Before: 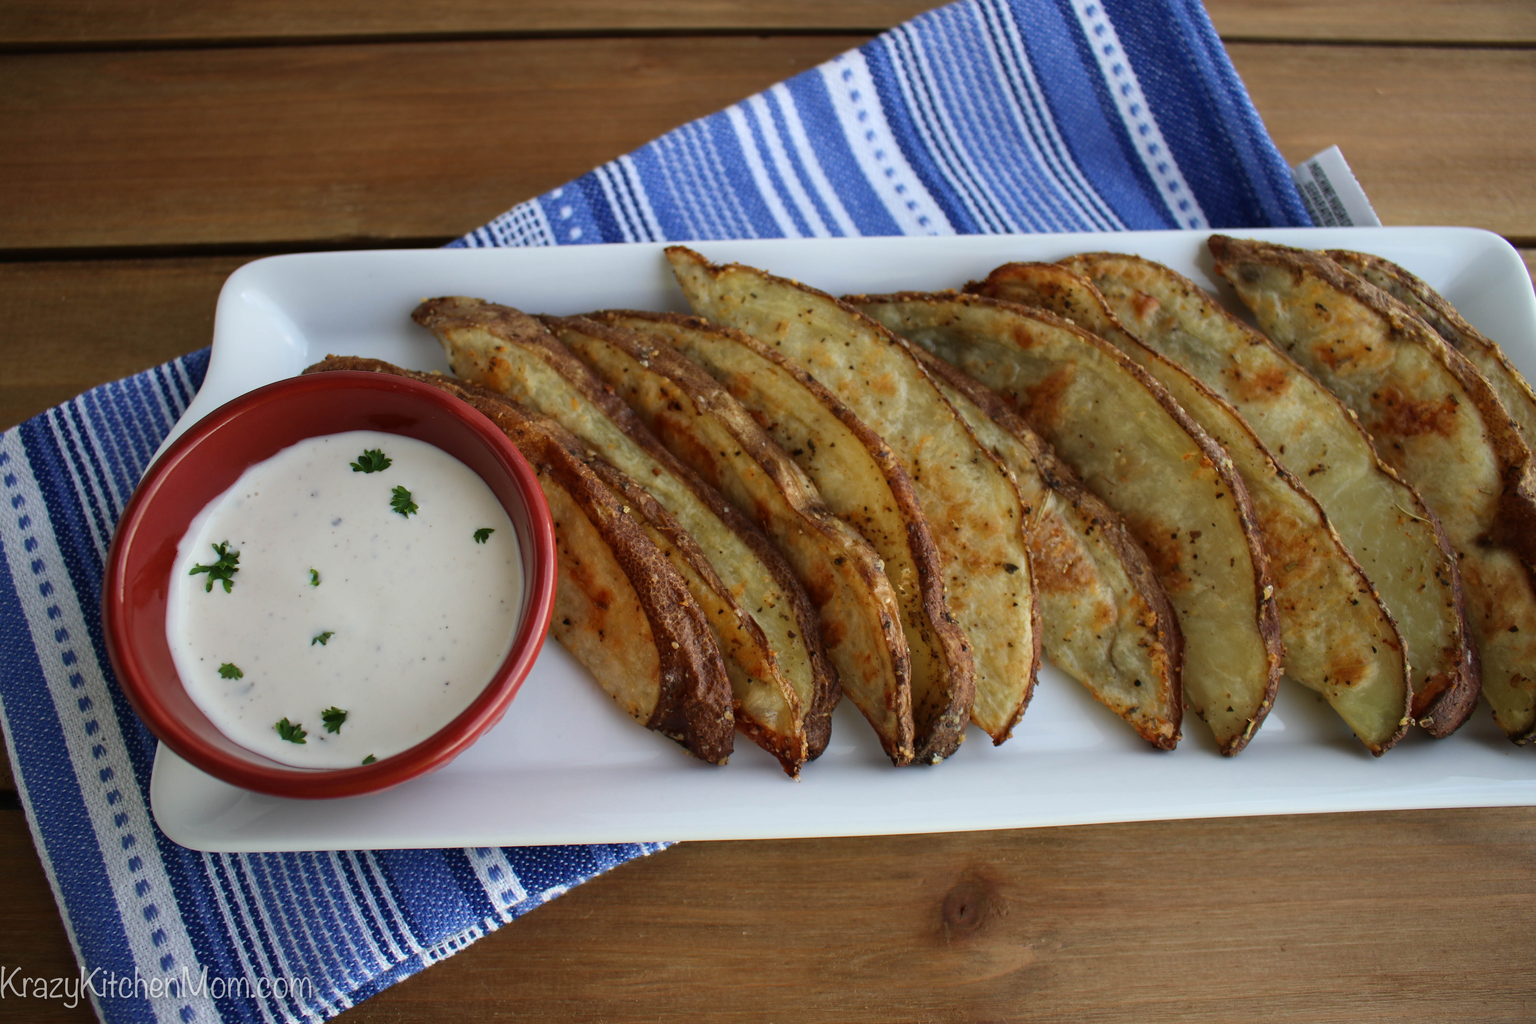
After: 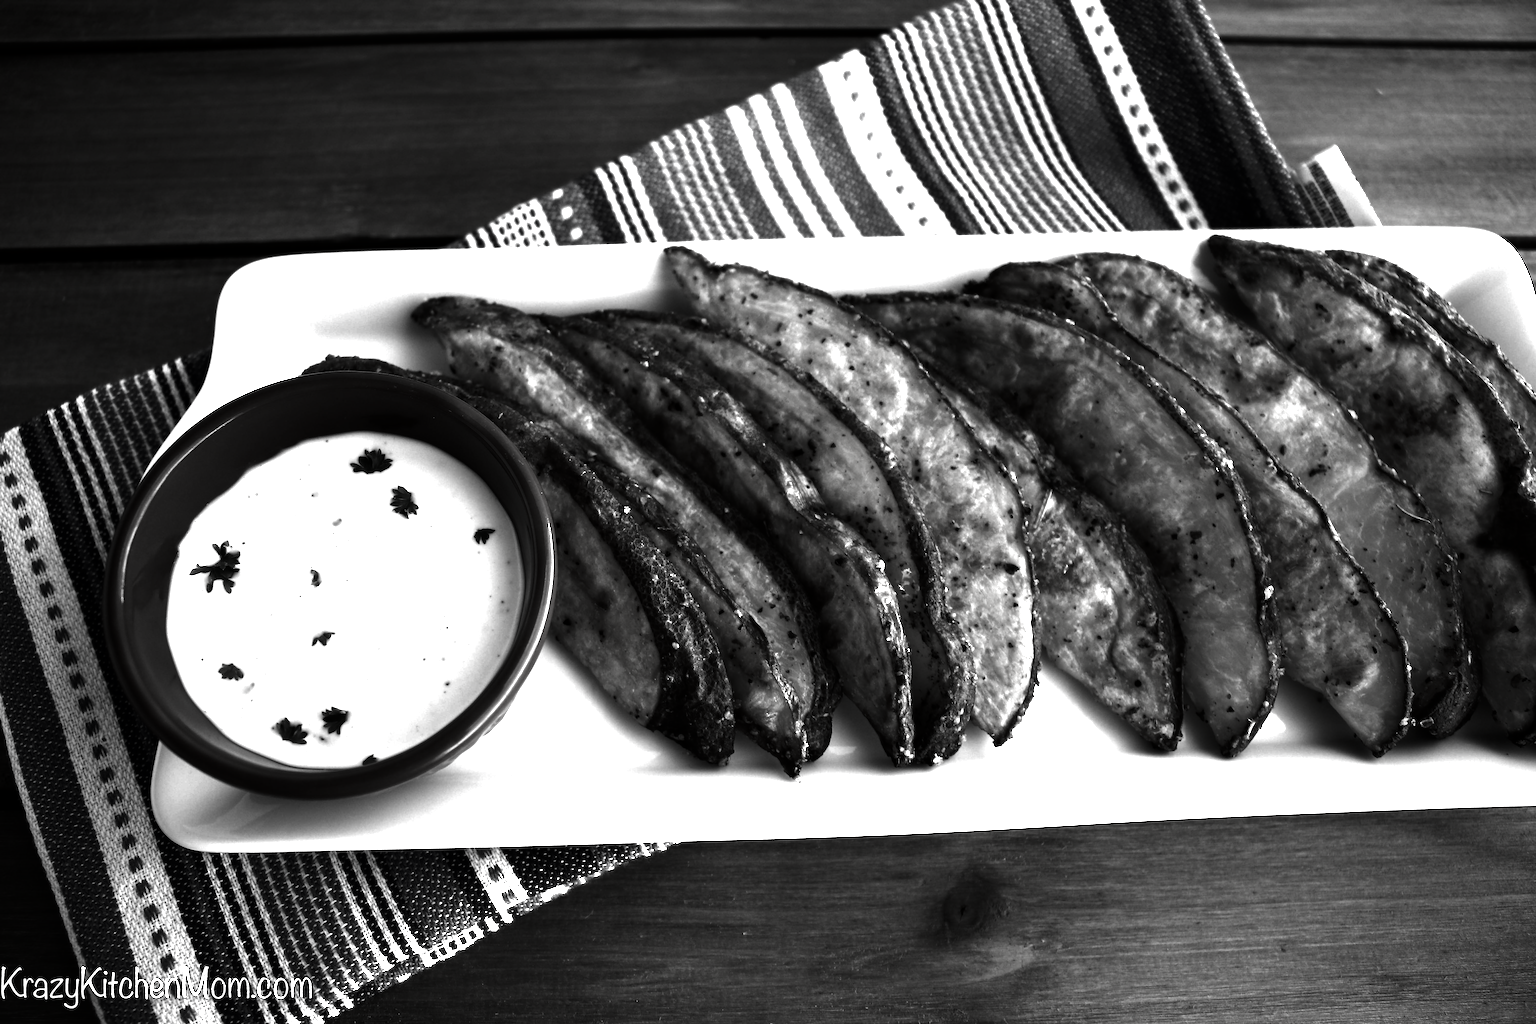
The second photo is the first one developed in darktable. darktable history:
contrast brightness saturation: contrast 0.025, brightness -0.982, saturation -0.991
exposure: black level correction 0, exposure 1.454 EV, compensate highlight preservation false
